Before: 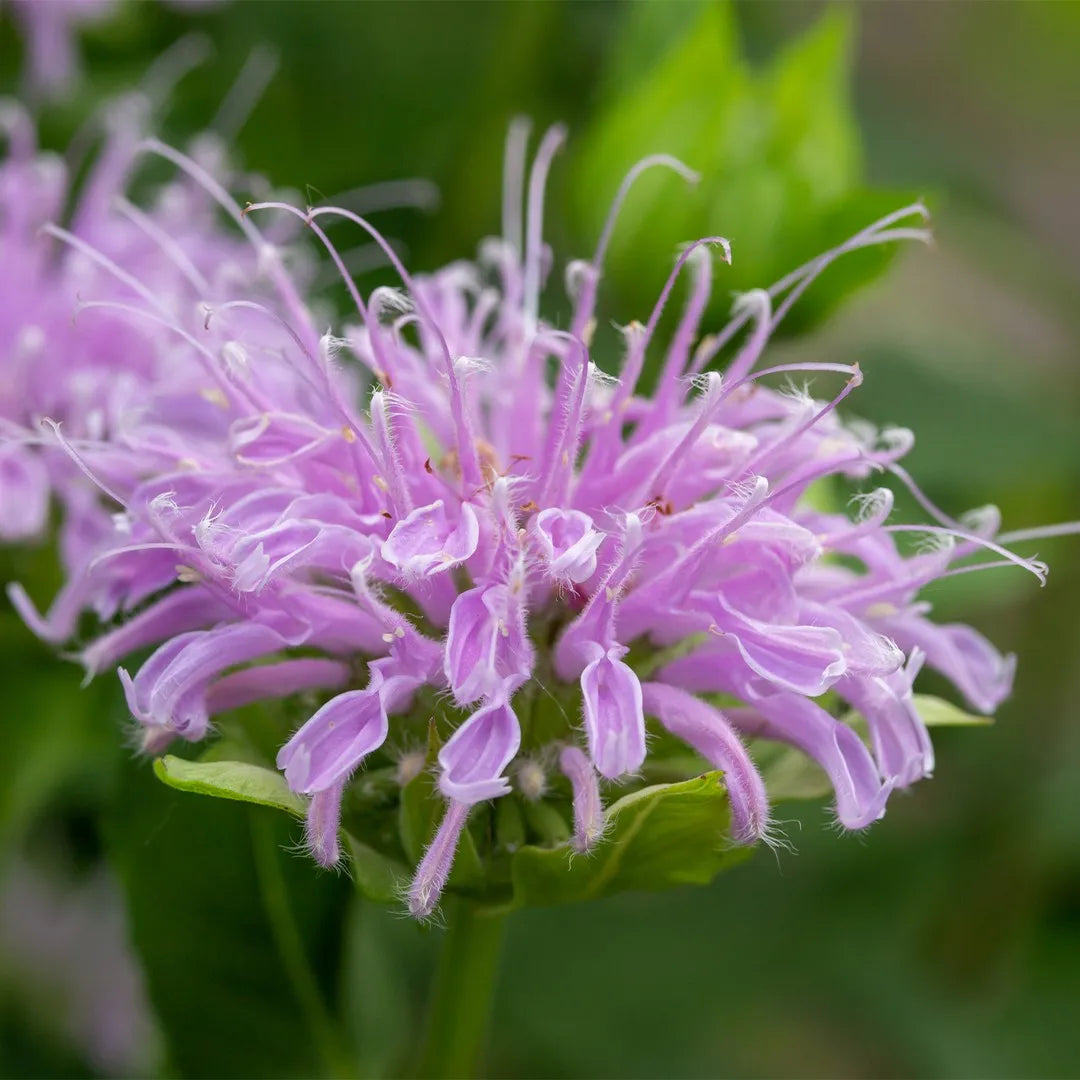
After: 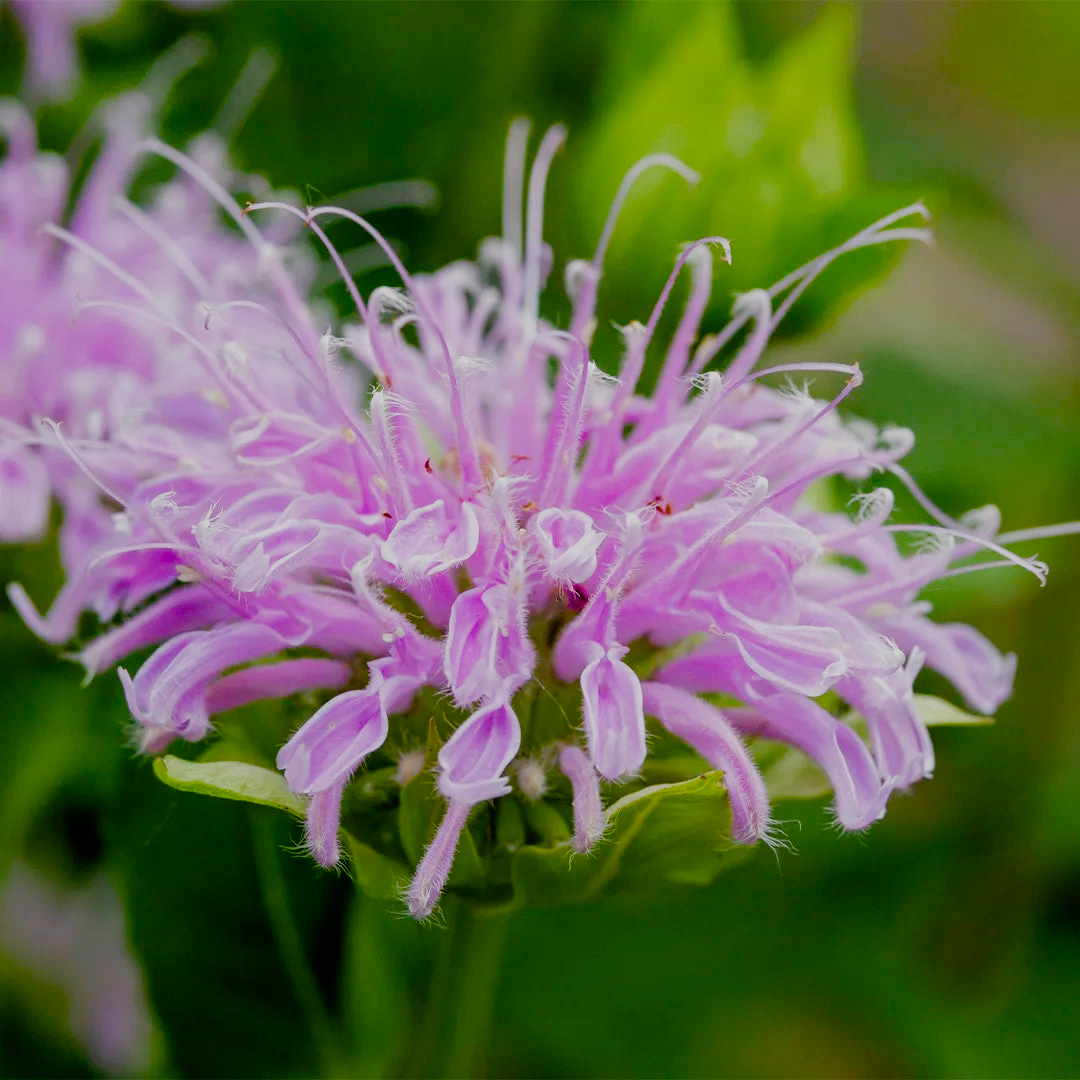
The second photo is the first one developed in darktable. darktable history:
color balance rgb: shadows lift › hue 84.48°, perceptual saturation grading › global saturation 24.811%, perceptual saturation grading › highlights -51.214%, perceptual saturation grading › mid-tones 19.376%, perceptual saturation grading › shadows 61.253%, perceptual brilliance grading › global brilliance 2.57%, perceptual brilliance grading › highlights -2.311%, perceptual brilliance grading › shadows 3.525%, global vibrance 14.374%
filmic rgb: black relative exposure -7.65 EV, white relative exposure 4.56 EV, hardness 3.61, preserve chrominance no, color science v4 (2020), iterations of high-quality reconstruction 10
